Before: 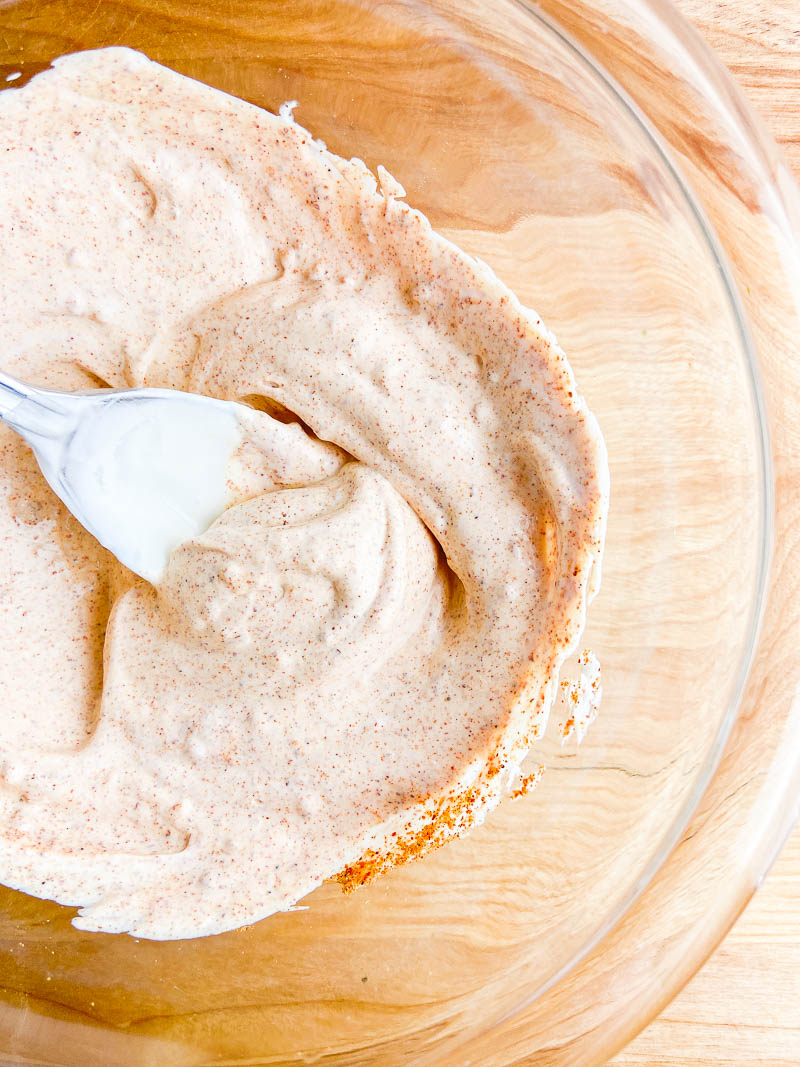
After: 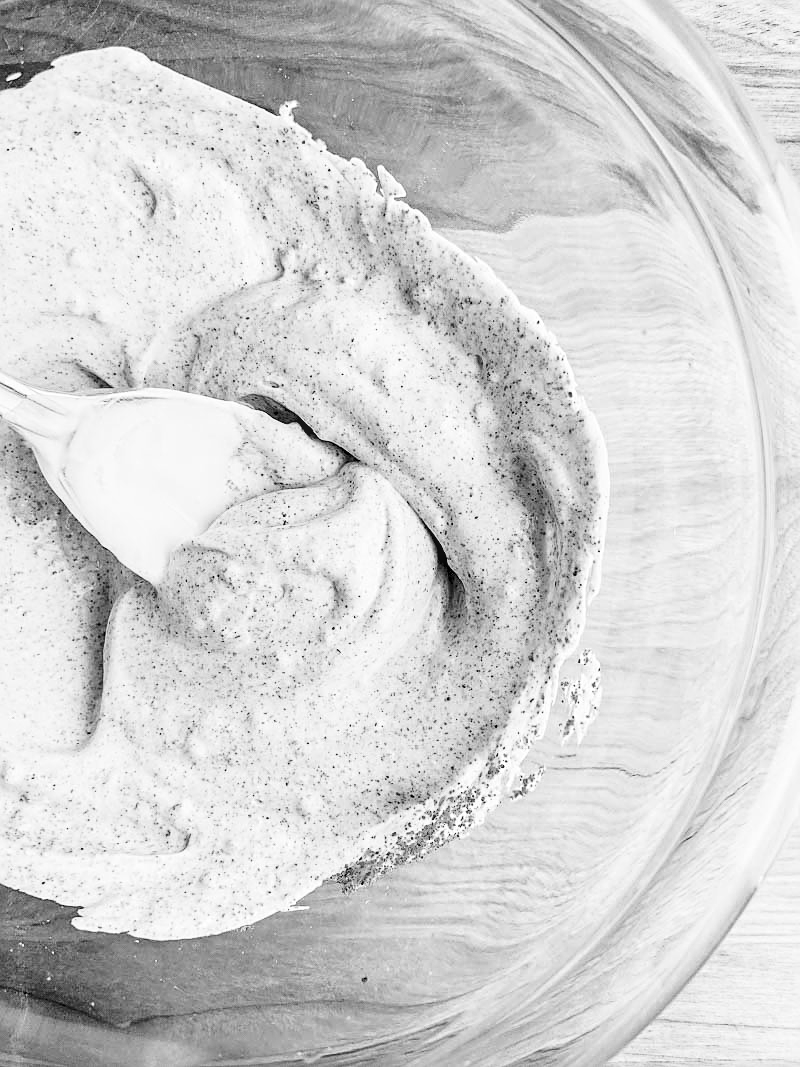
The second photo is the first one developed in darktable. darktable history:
color calibration: output gray [0.22, 0.42, 0.37, 0], gray › normalize channels true, illuminant same as pipeline (D50), adaptation XYZ, x 0.346, y 0.359, gamut compression 0
base curve: curves: ch0 [(0, 0) (0.204, 0.334) (0.55, 0.733) (1, 1)], preserve colors none
local contrast: detail 130%
sharpen: on, module defaults
exposure: black level correction 0.1, exposure -0.092 EV, compensate highlight preservation false
